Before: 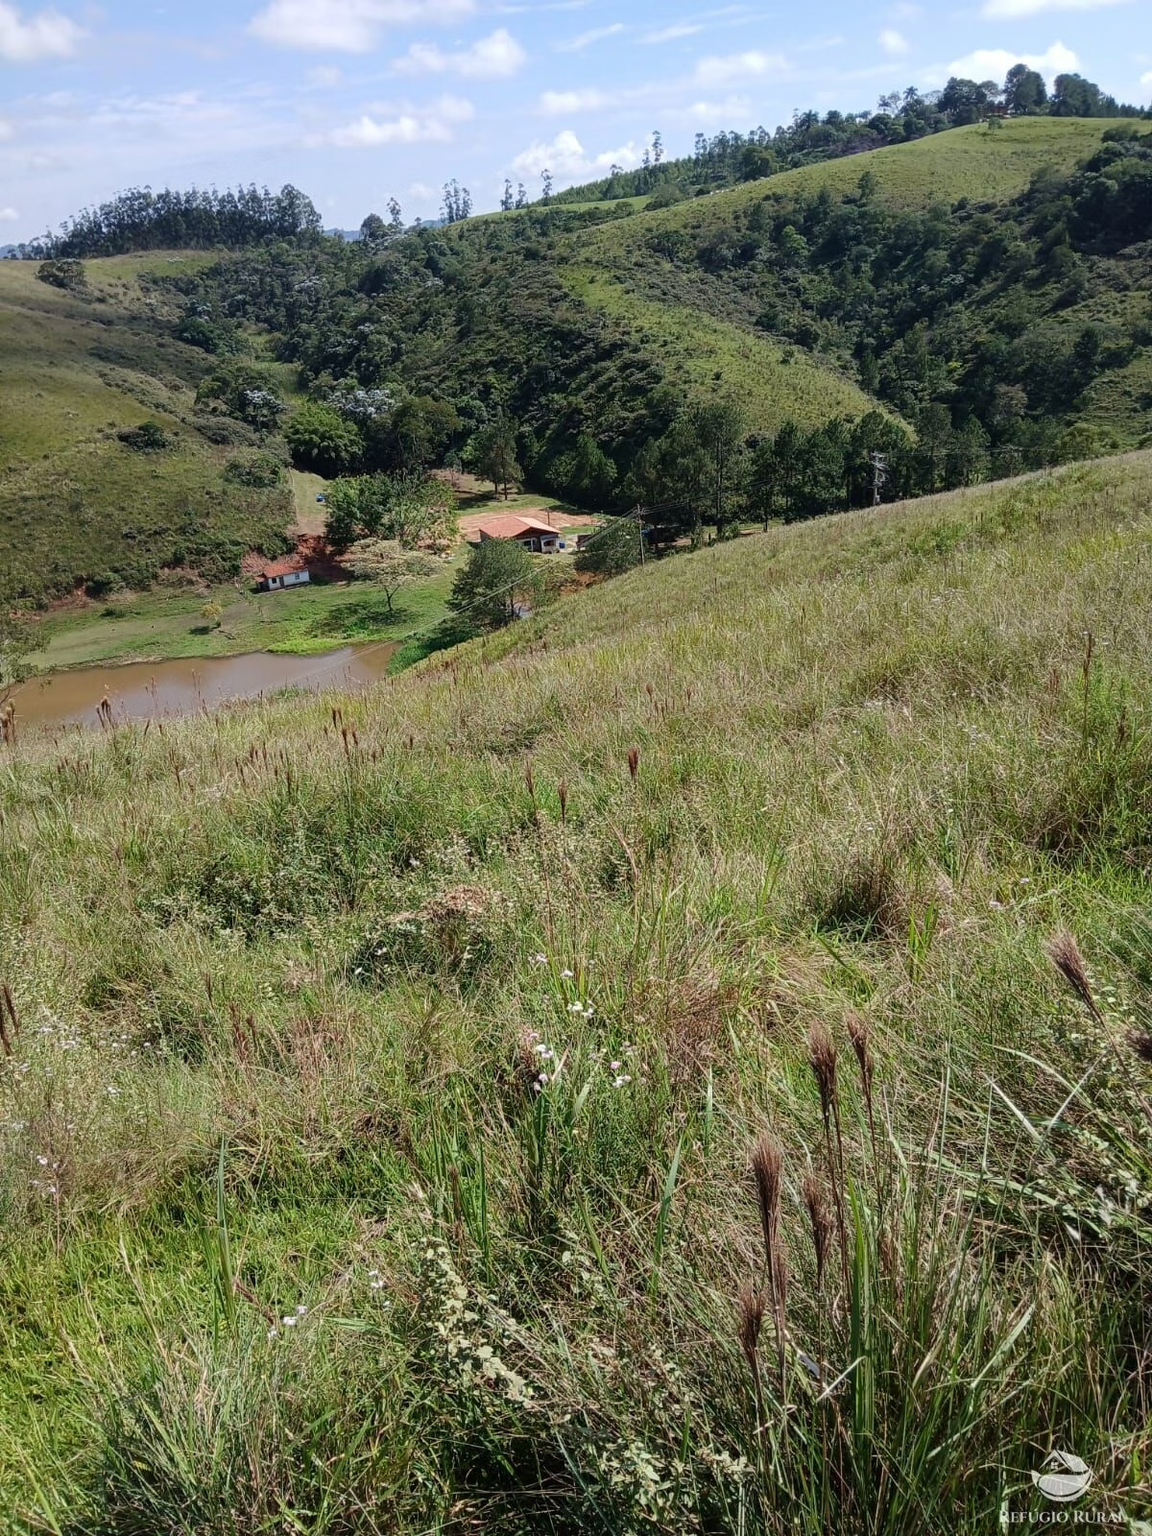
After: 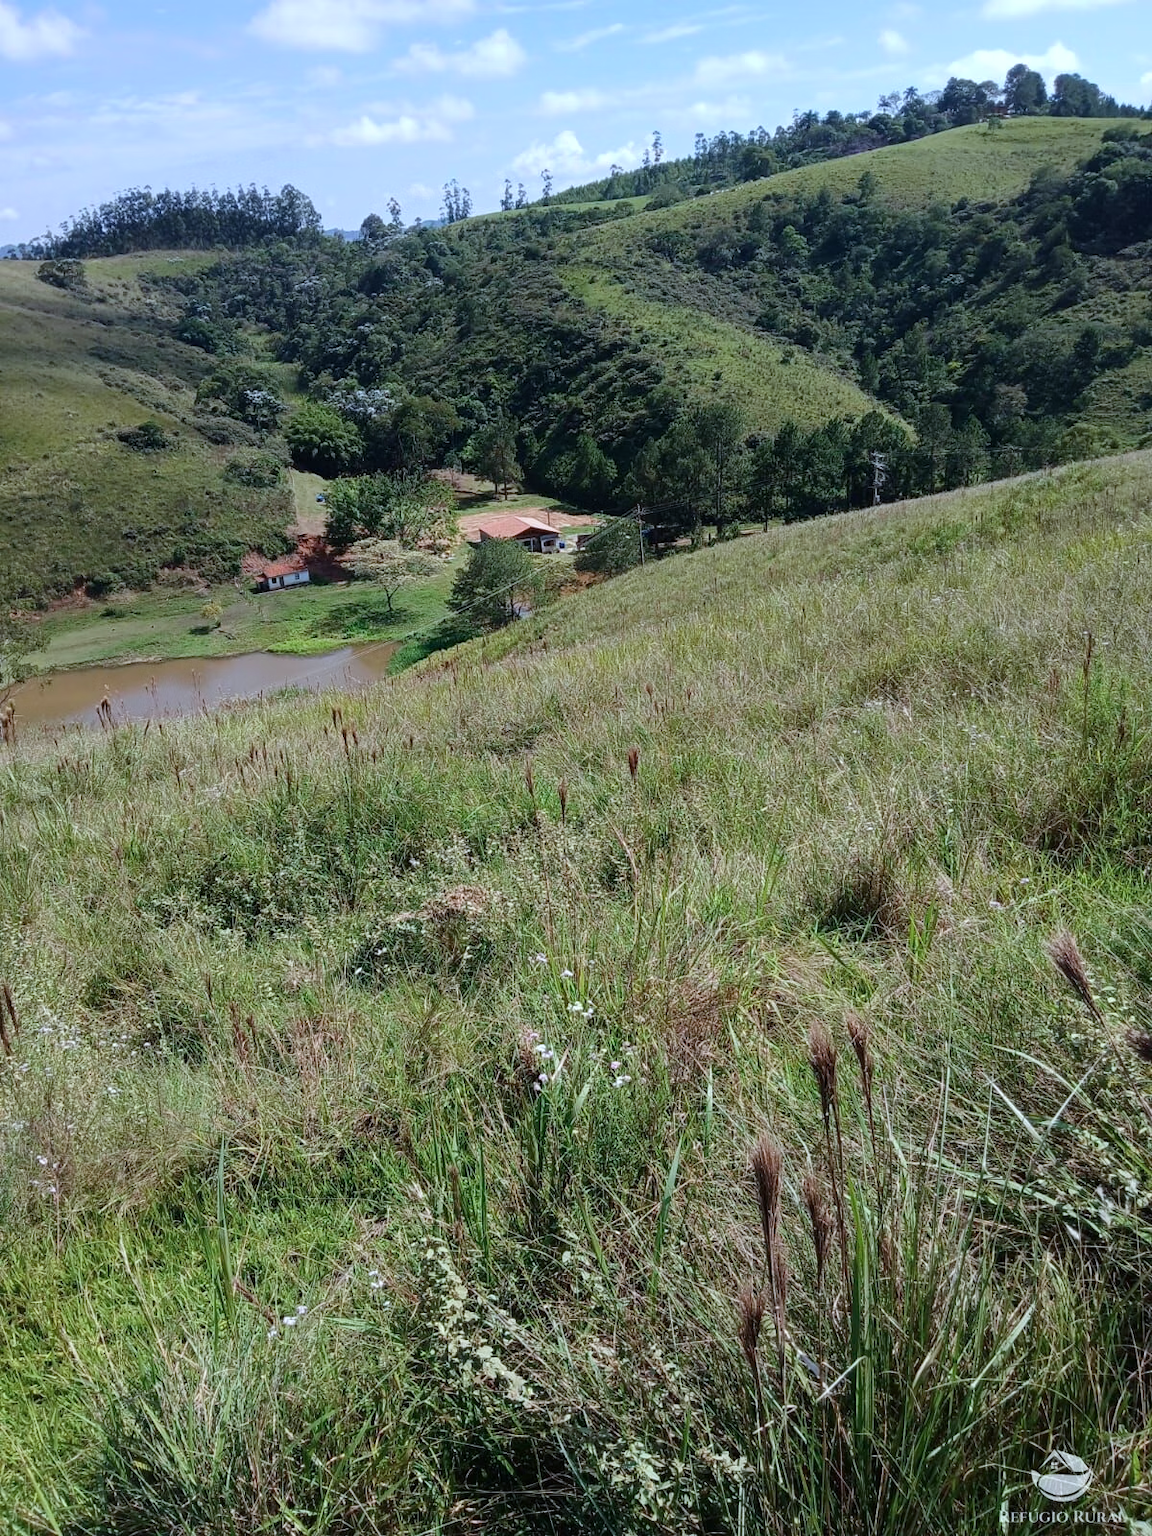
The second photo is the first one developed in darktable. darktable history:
color calibration: x 0.37, y 0.382, temperature 4314.86 K
